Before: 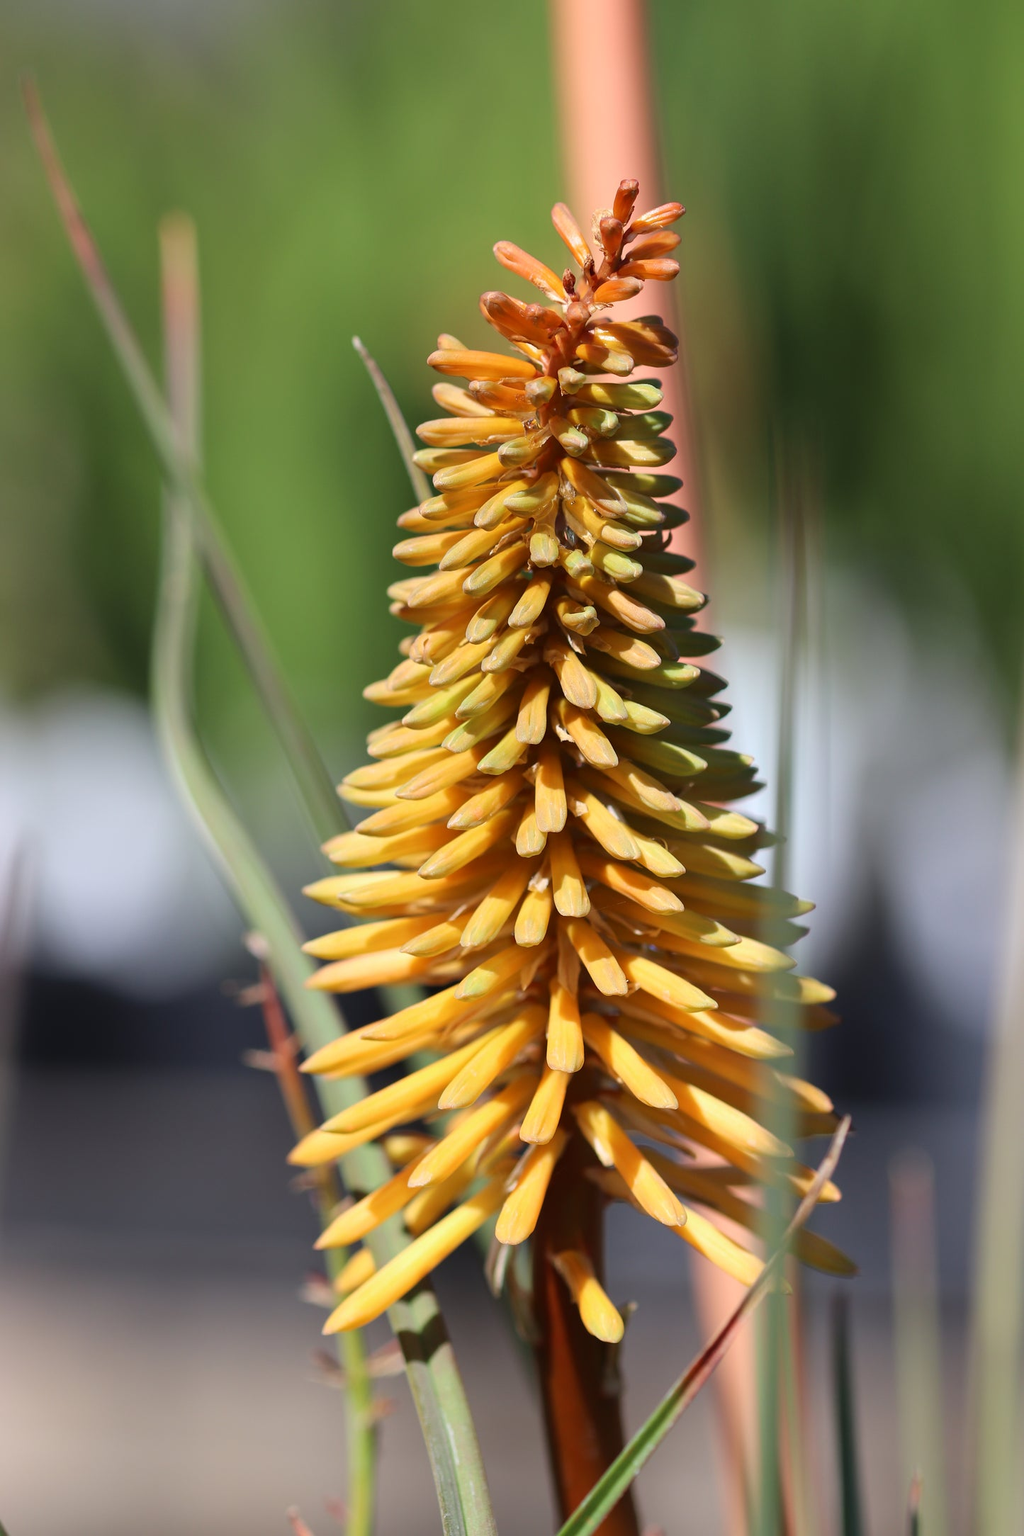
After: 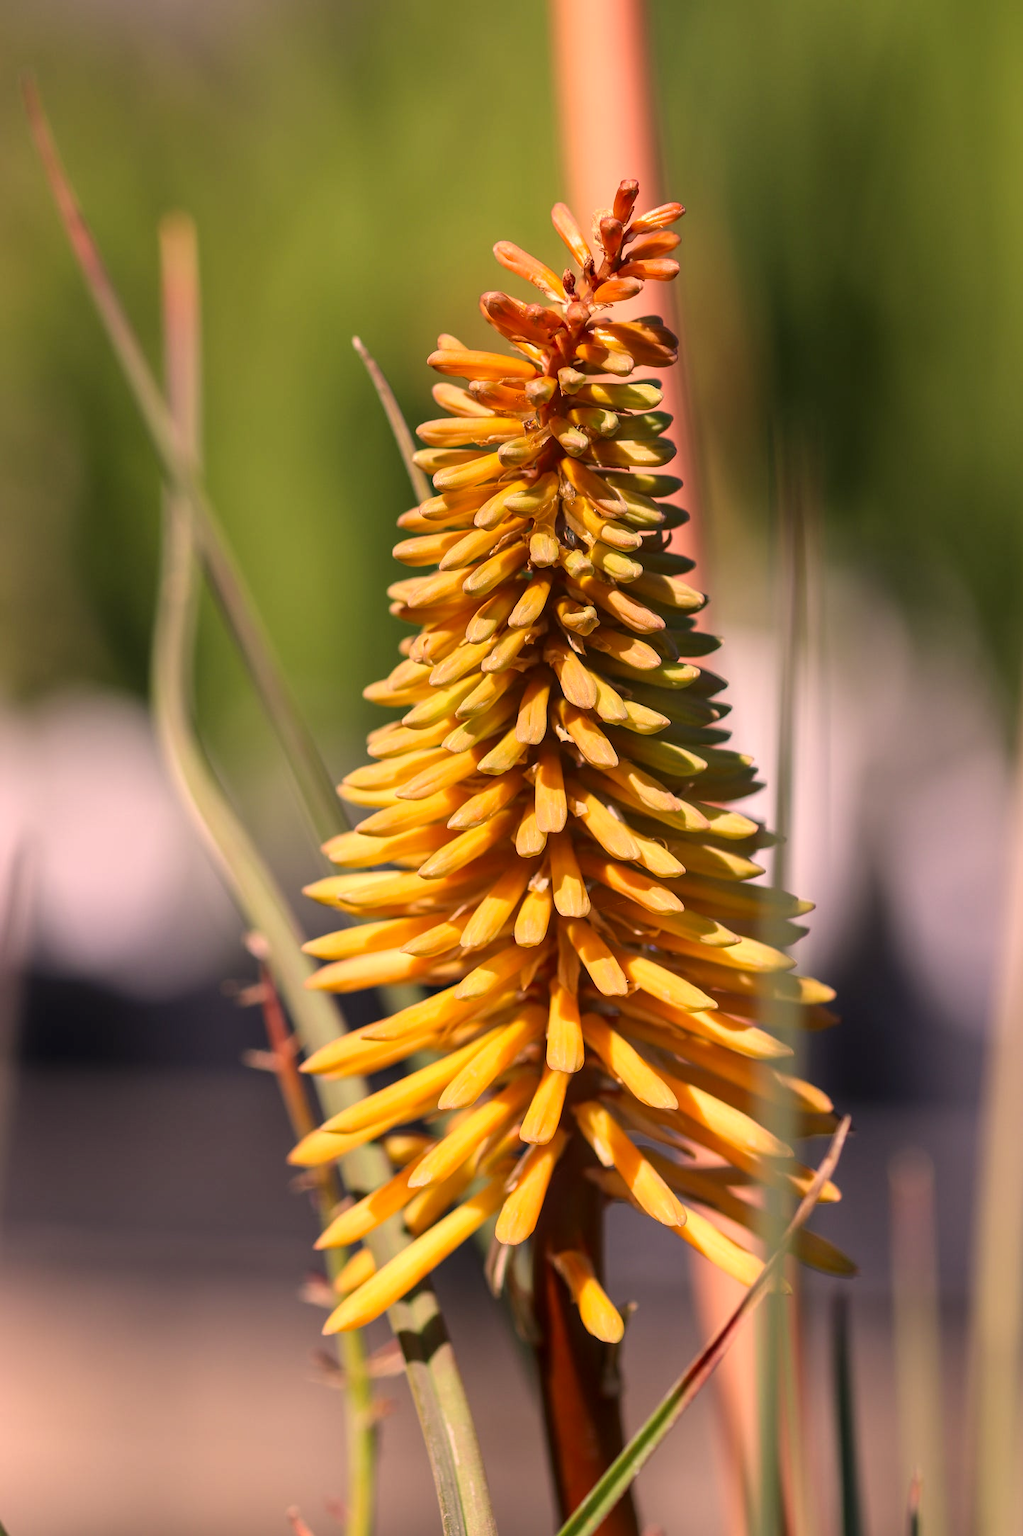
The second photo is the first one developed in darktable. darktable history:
color correction: highlights a* 20.39, highlights b* 19.29
local contrast: on, module defaults
